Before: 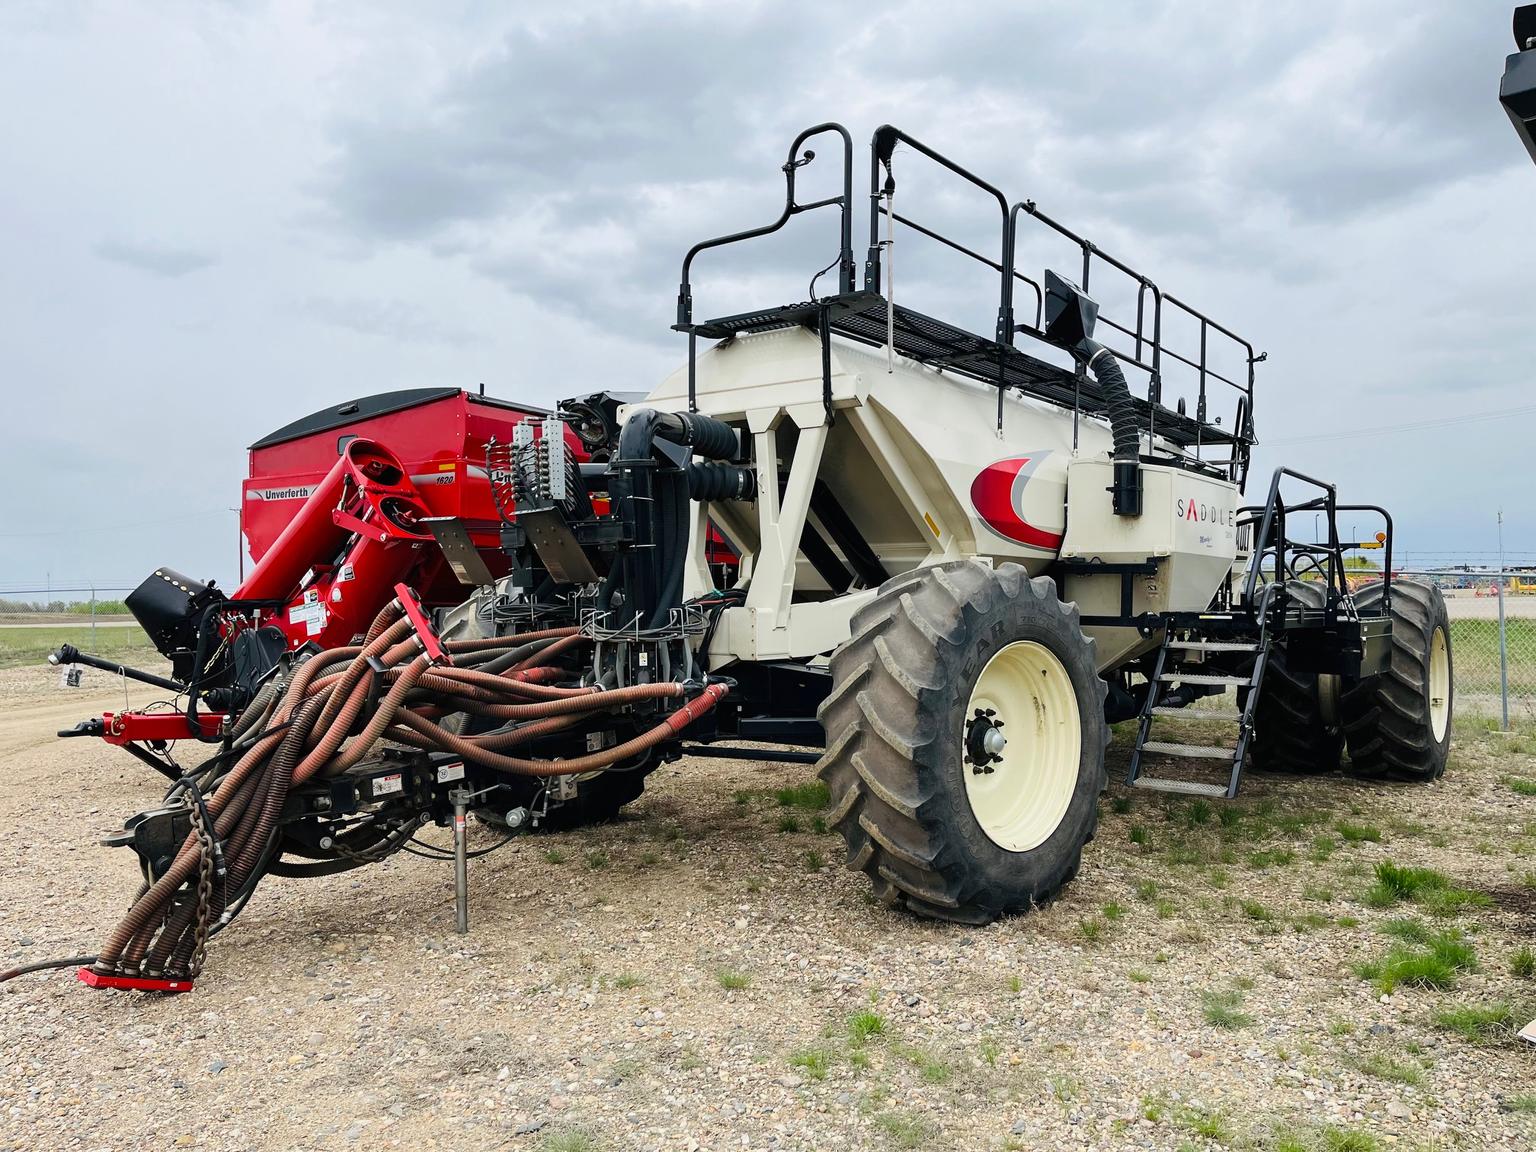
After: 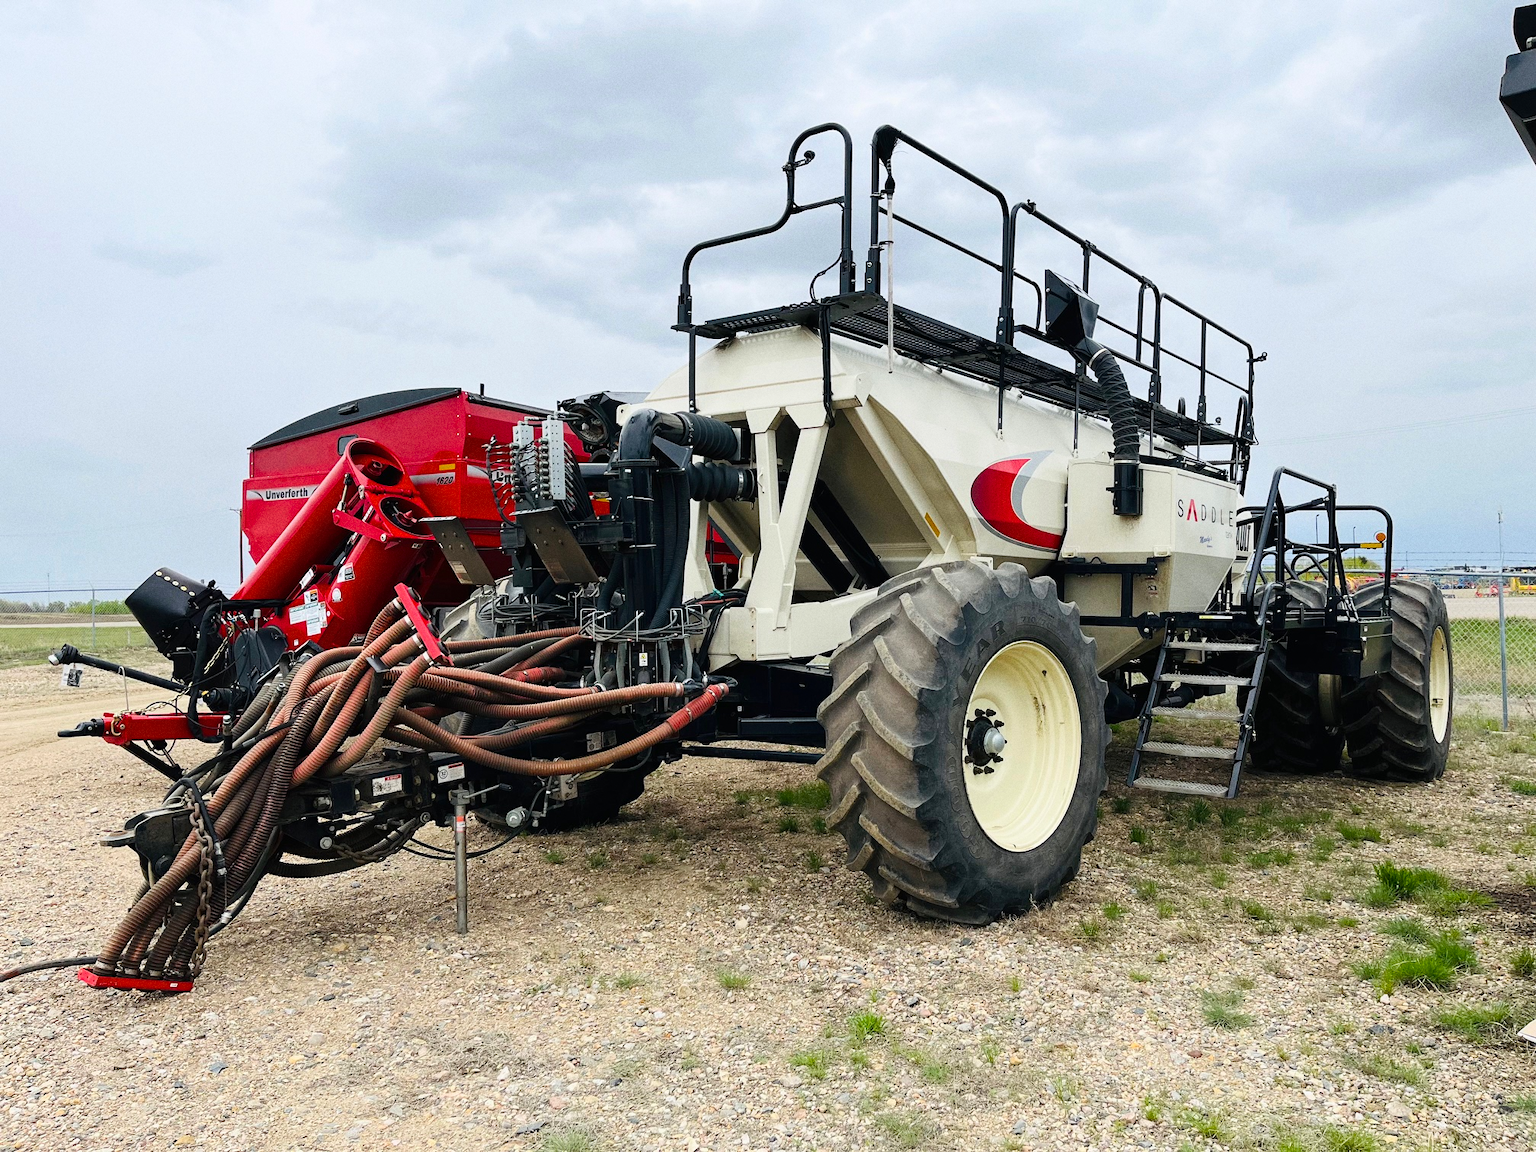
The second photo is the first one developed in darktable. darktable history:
shadows and highlights: shadows 0, highlights 40
color balance rgb: perceptual saturation grading › global saturation 10%, global vibrance 10%
grain: coarseness 0.09 ISO
